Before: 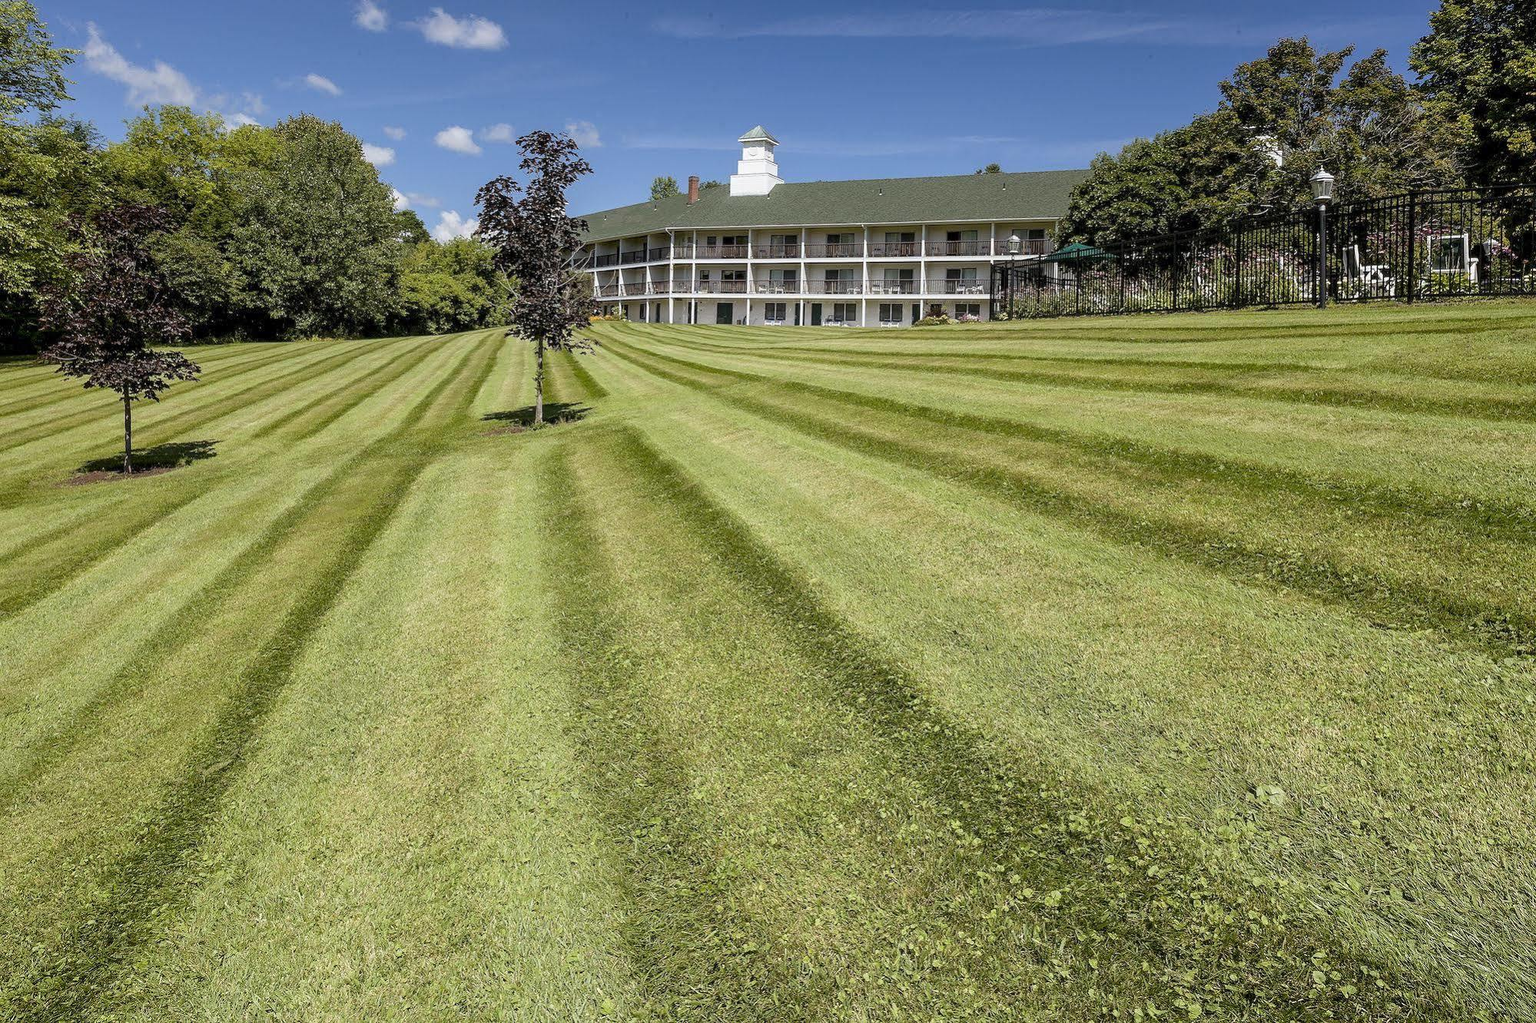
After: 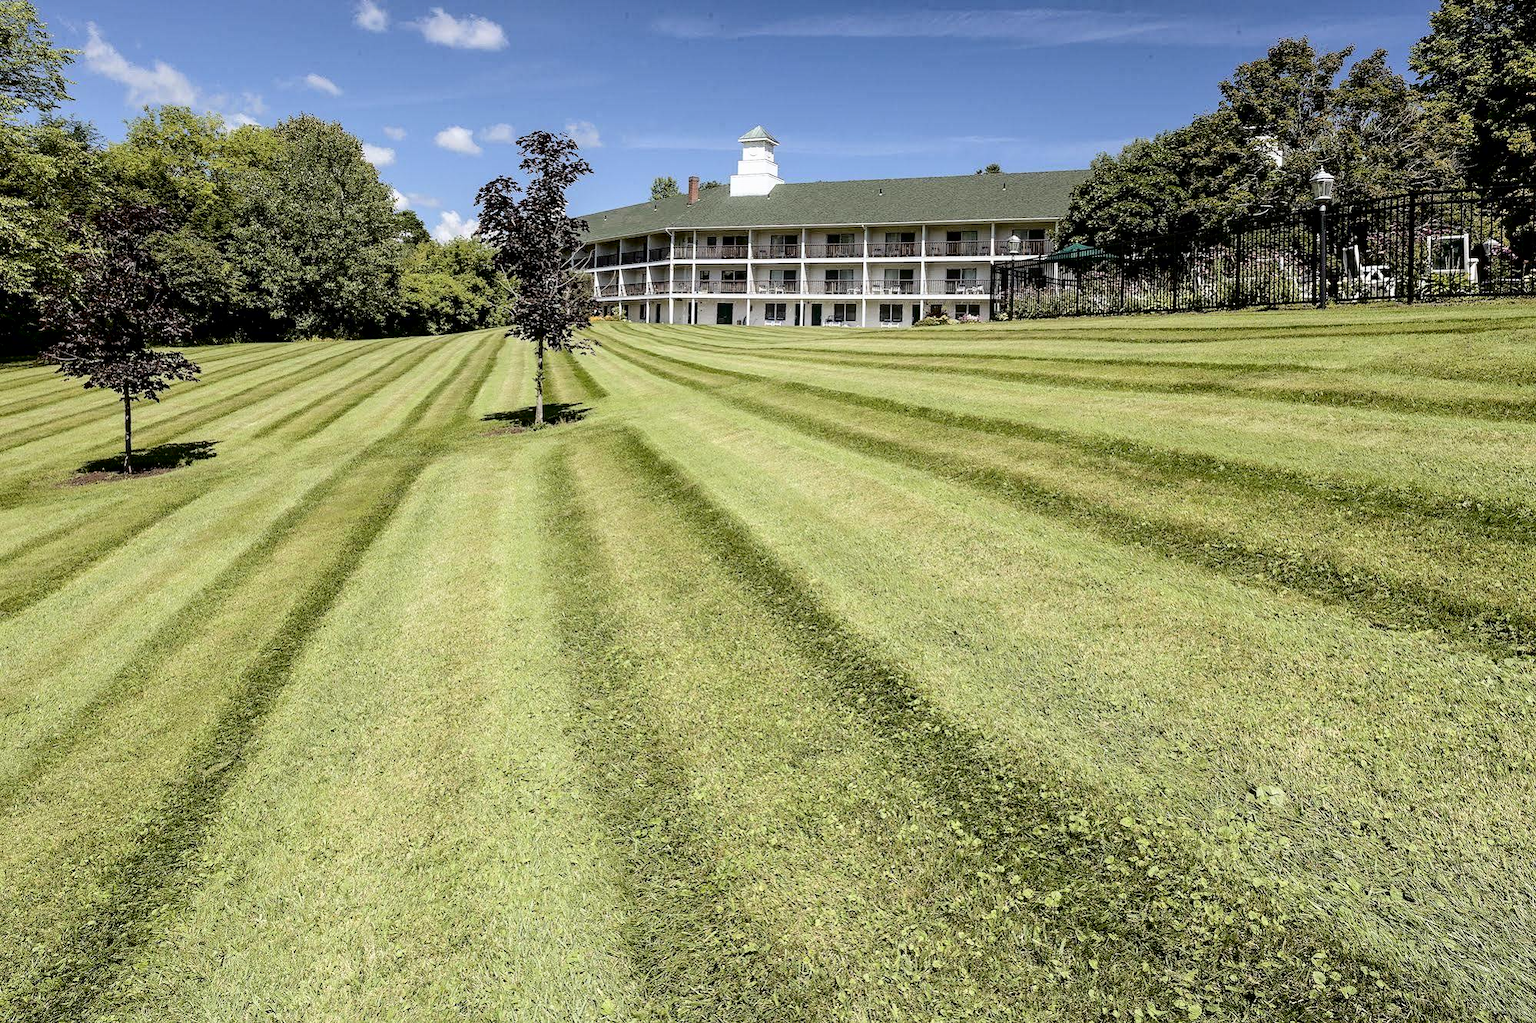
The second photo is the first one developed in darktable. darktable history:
tone curve: curves: ch0 [(0, 0) (0.003, 0) (0.011, 0.001) (0.025, 0.001) (0.044, 0.003) (0.069, 0.009) (0.1, 0.018) (0.136, 0.032) (0.177, 0.074) (0.224, 0.13) (0.277, 0.218) (0.335, 0.321) (0.399, 0.425) (0.468, 0.523) (0.543, 0.617) (0.623, 0.708) (0.709, 0.789) (0.801, 0.873) (0.898, 0.967) (1, 1)], color space Lab, independent channels, preserve colors none
